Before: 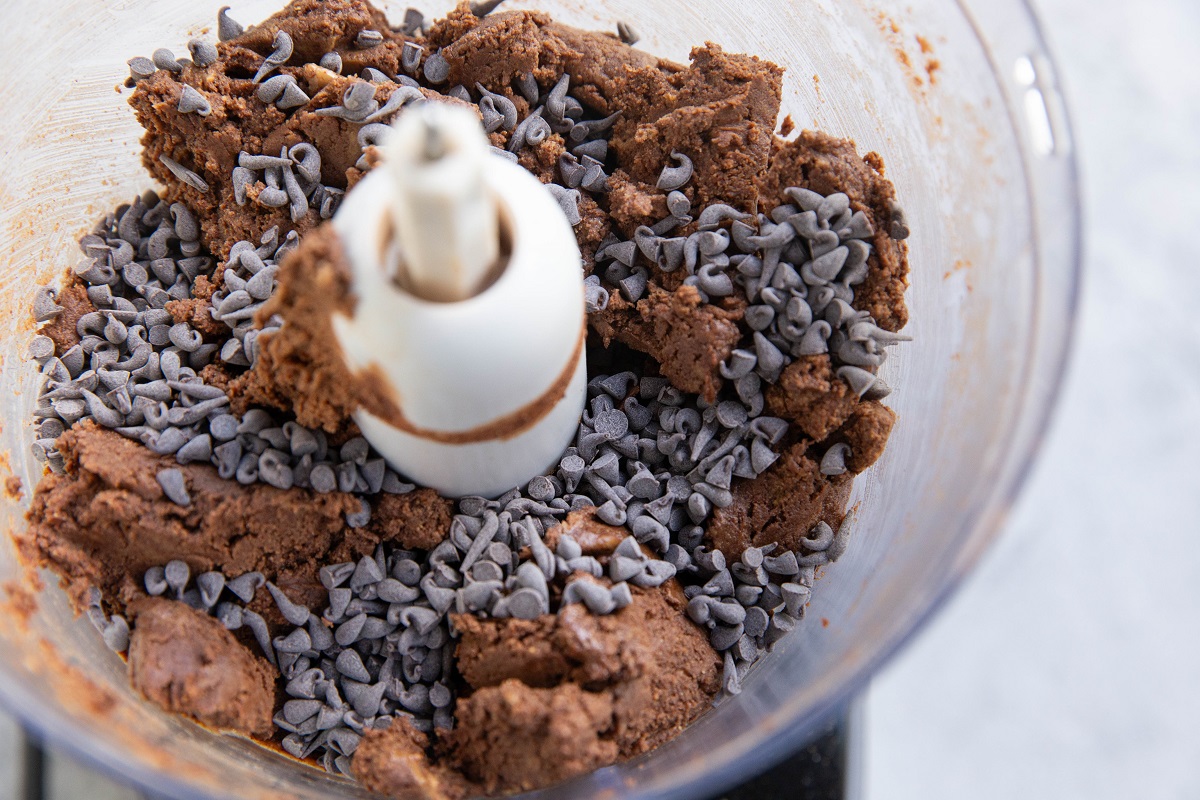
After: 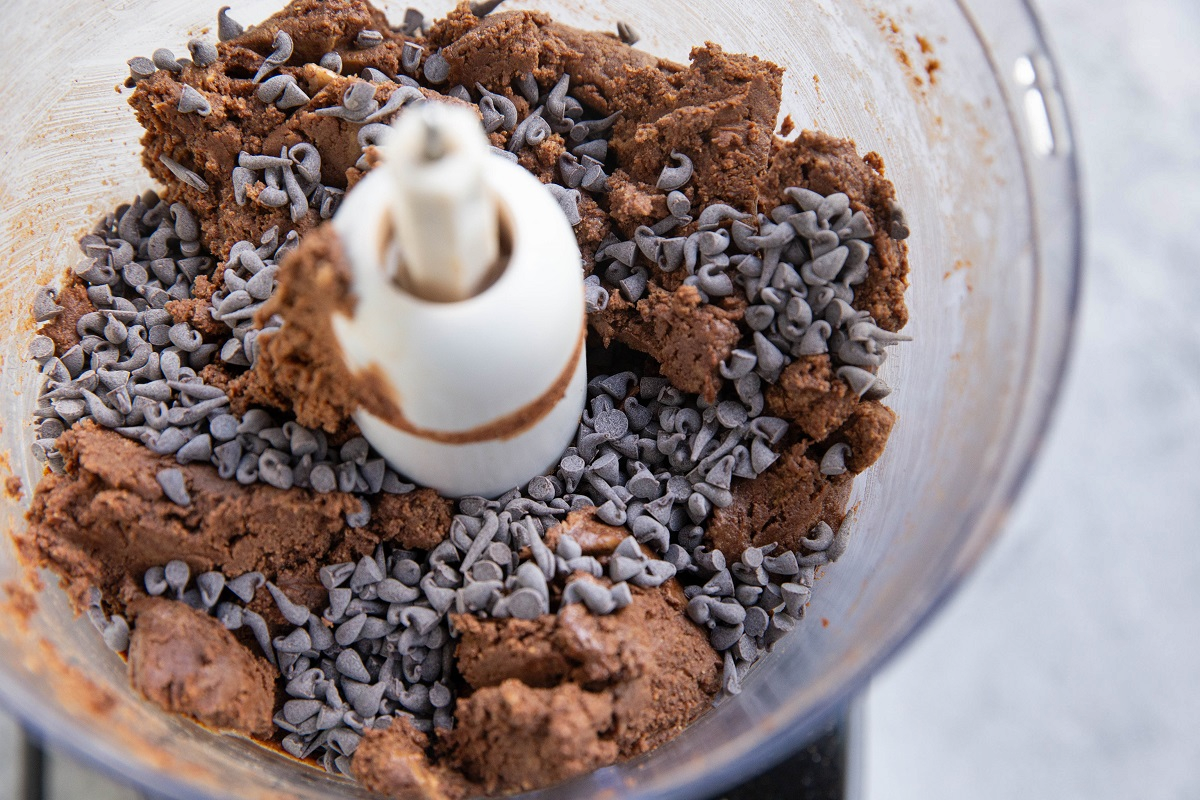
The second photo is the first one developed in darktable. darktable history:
shadows and highlights: shadows 59.11, soften with gaussian
